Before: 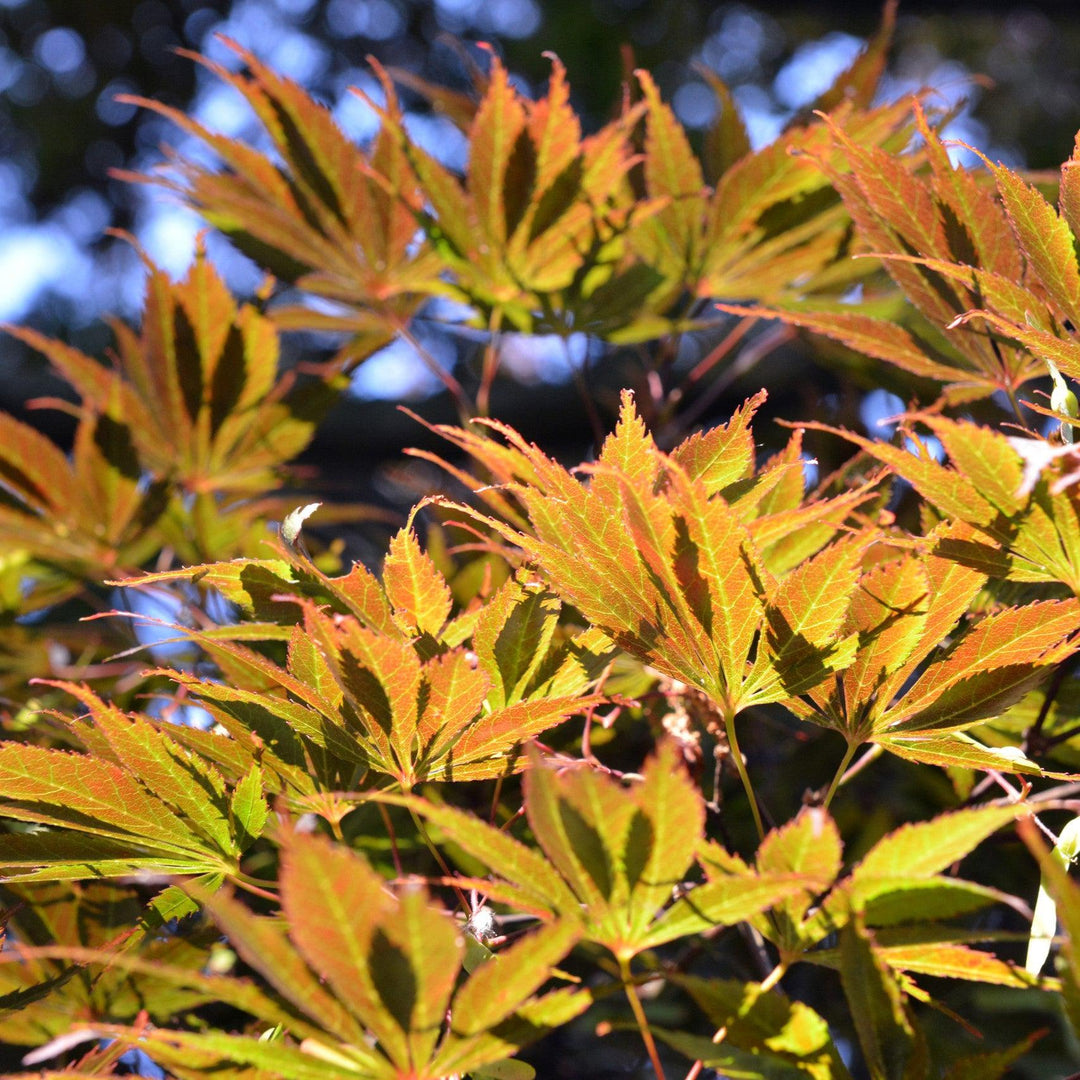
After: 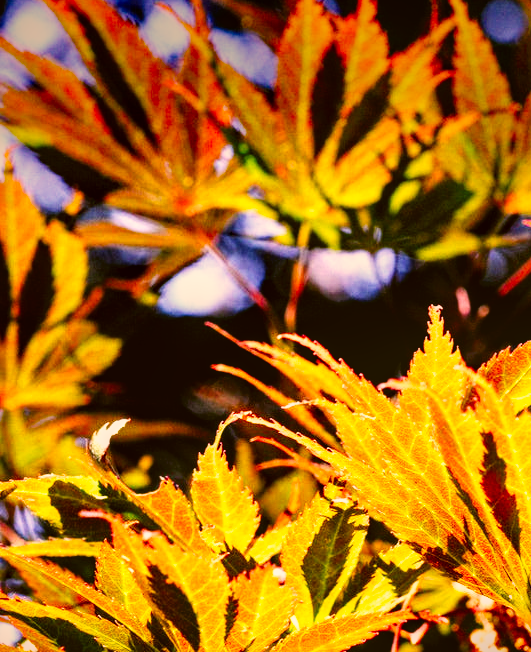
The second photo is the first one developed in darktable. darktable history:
tone curve: curves: ch0 [(0, 0) (0.003, 0.002) (0.011, 0.002) (0.025, 0.002) (0.044, 0.002) (0.069, 0.002) (0.1, 0.003) (0.136, 0.008) (0.177, 0.03) (0.224, 0.058) (0.277, 0.139) (0.335, 0.233) (0.399, 0.363) (0.468, 0.506) (0.543, 0.649) (0.623, 0.781) (0.709, 0.88) (0.801, 0.956) (0.898, 0.994) (1, 1)], preserve colors none
crop: left 17.83%, top 7.785%, right 32.952%, bottom 31.8%
vignetting: fall-off start 100.61%, saturation 0.381, center (-0.03, 0.24), width/height ratio 1.325
local contrast: on, module defaults
color correction: highlights a* 8.43, highlights b* 15.4, shadows a* -0.653, shadows b* 25.9
